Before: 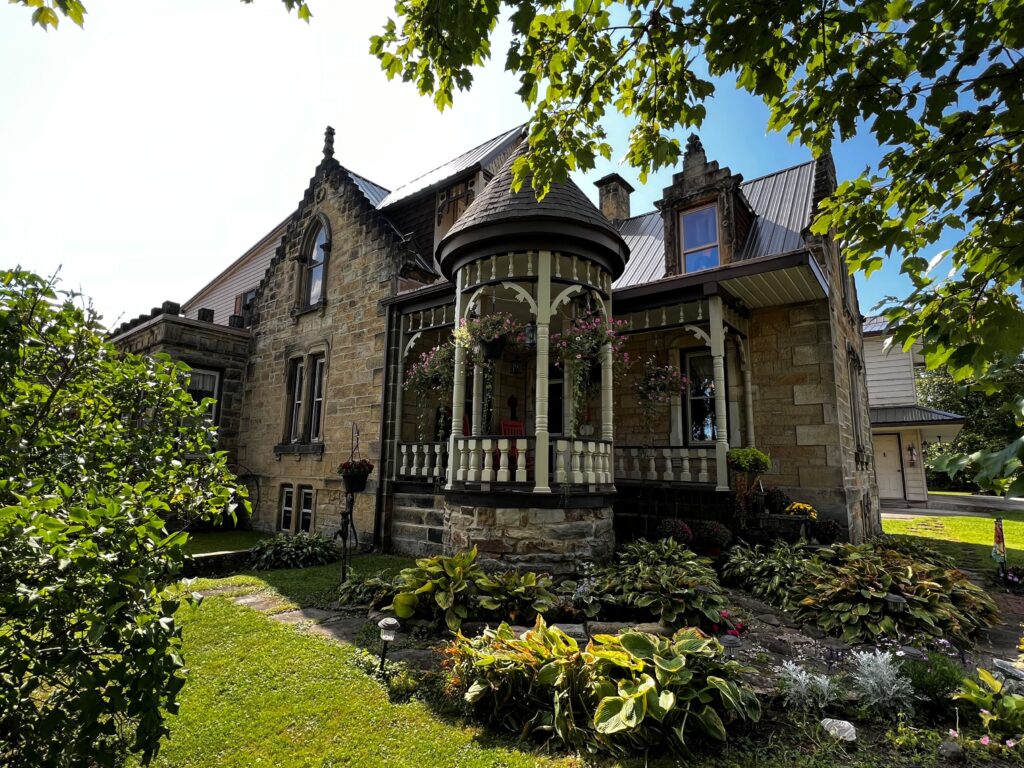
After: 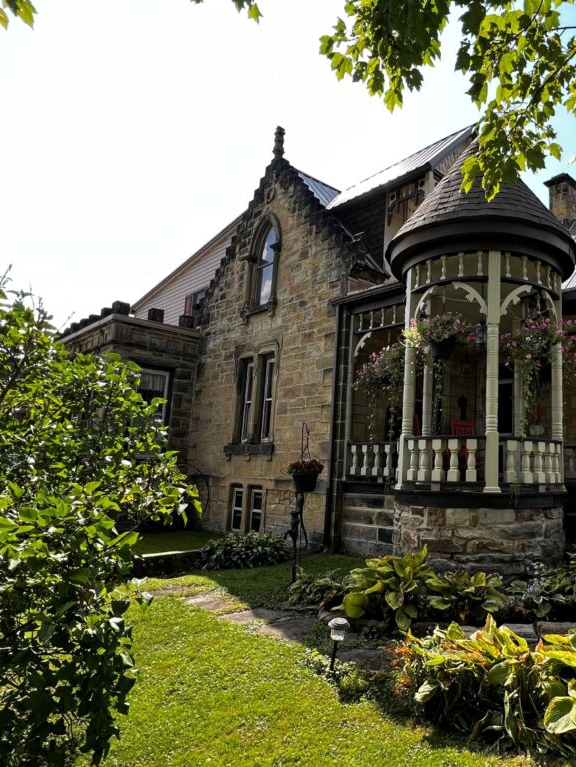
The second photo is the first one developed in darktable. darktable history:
crop: left 4.952%, right 38.725%
